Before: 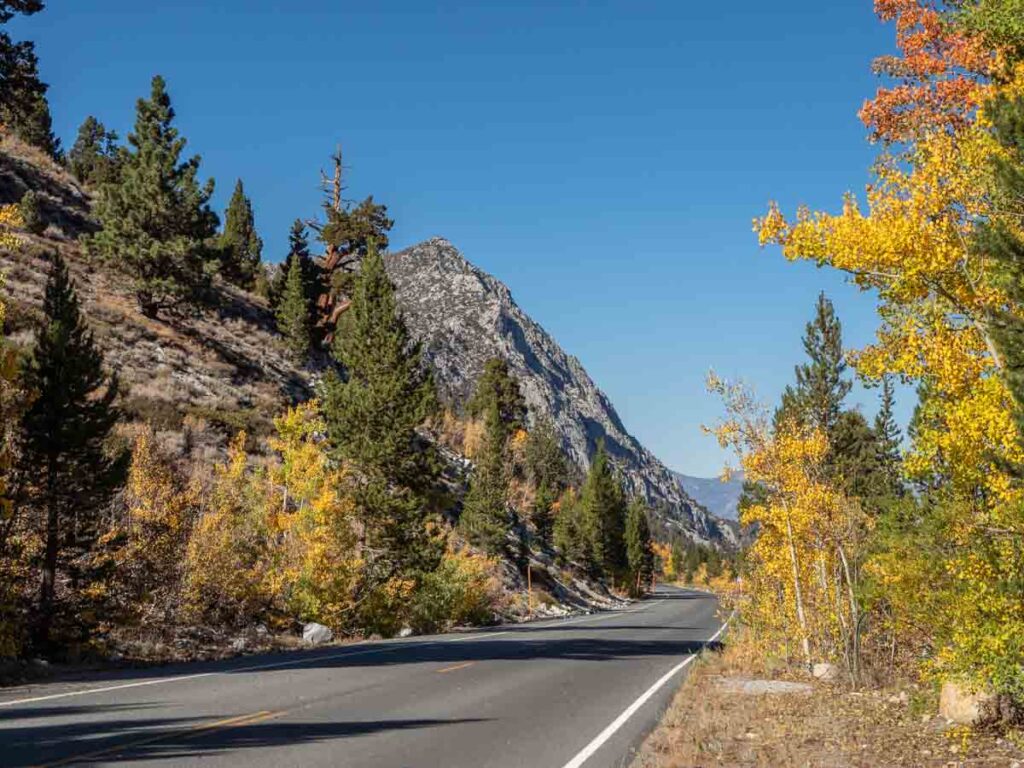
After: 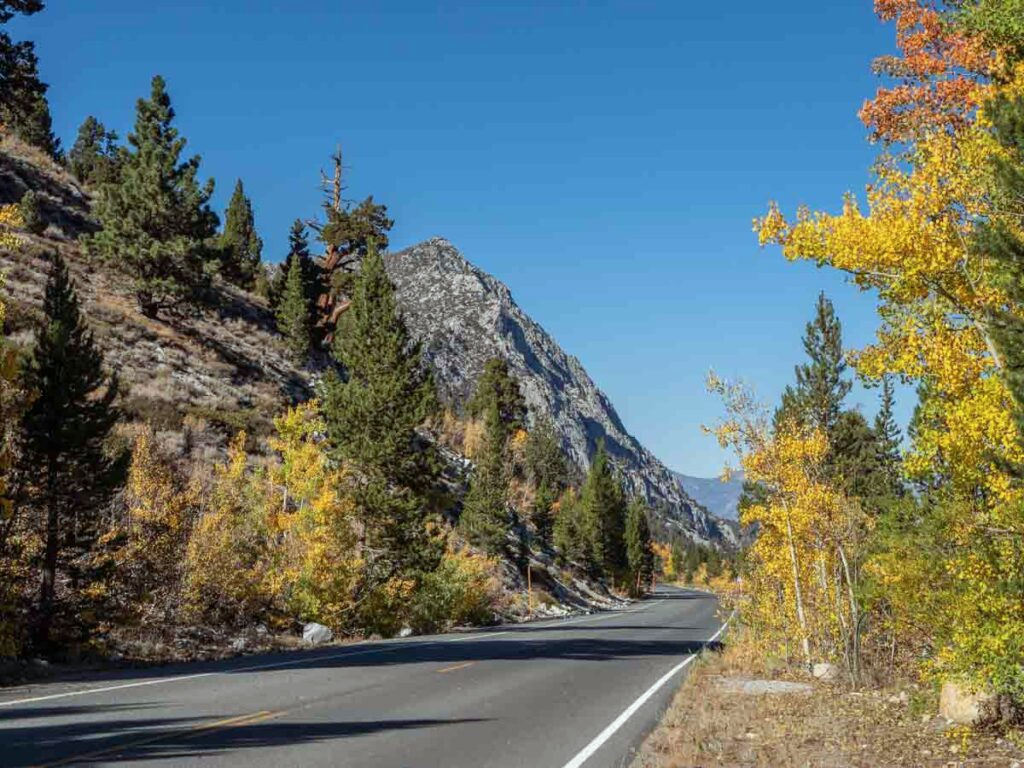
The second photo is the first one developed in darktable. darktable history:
color calibration: illuminant as shot in camera, x 0.358, y 0.373, temperature 4628.91 K
color correction: highlights a* -4.73, highlights b* 5.06, saturation 0.97
